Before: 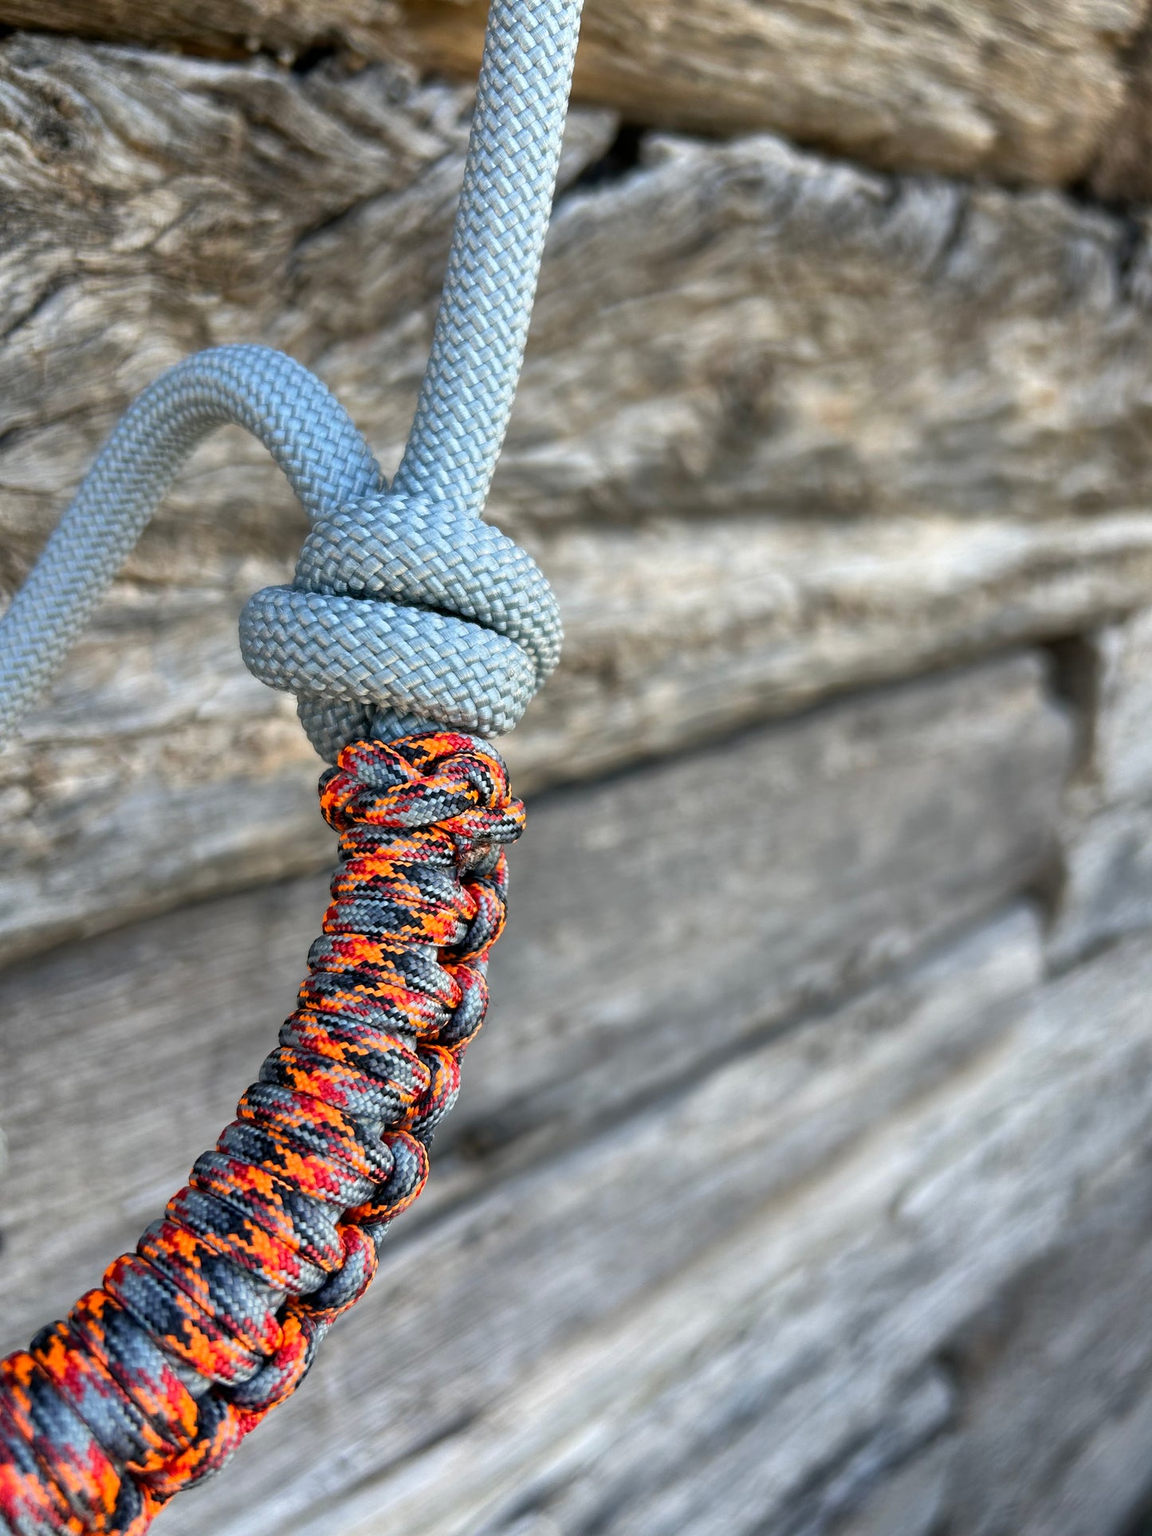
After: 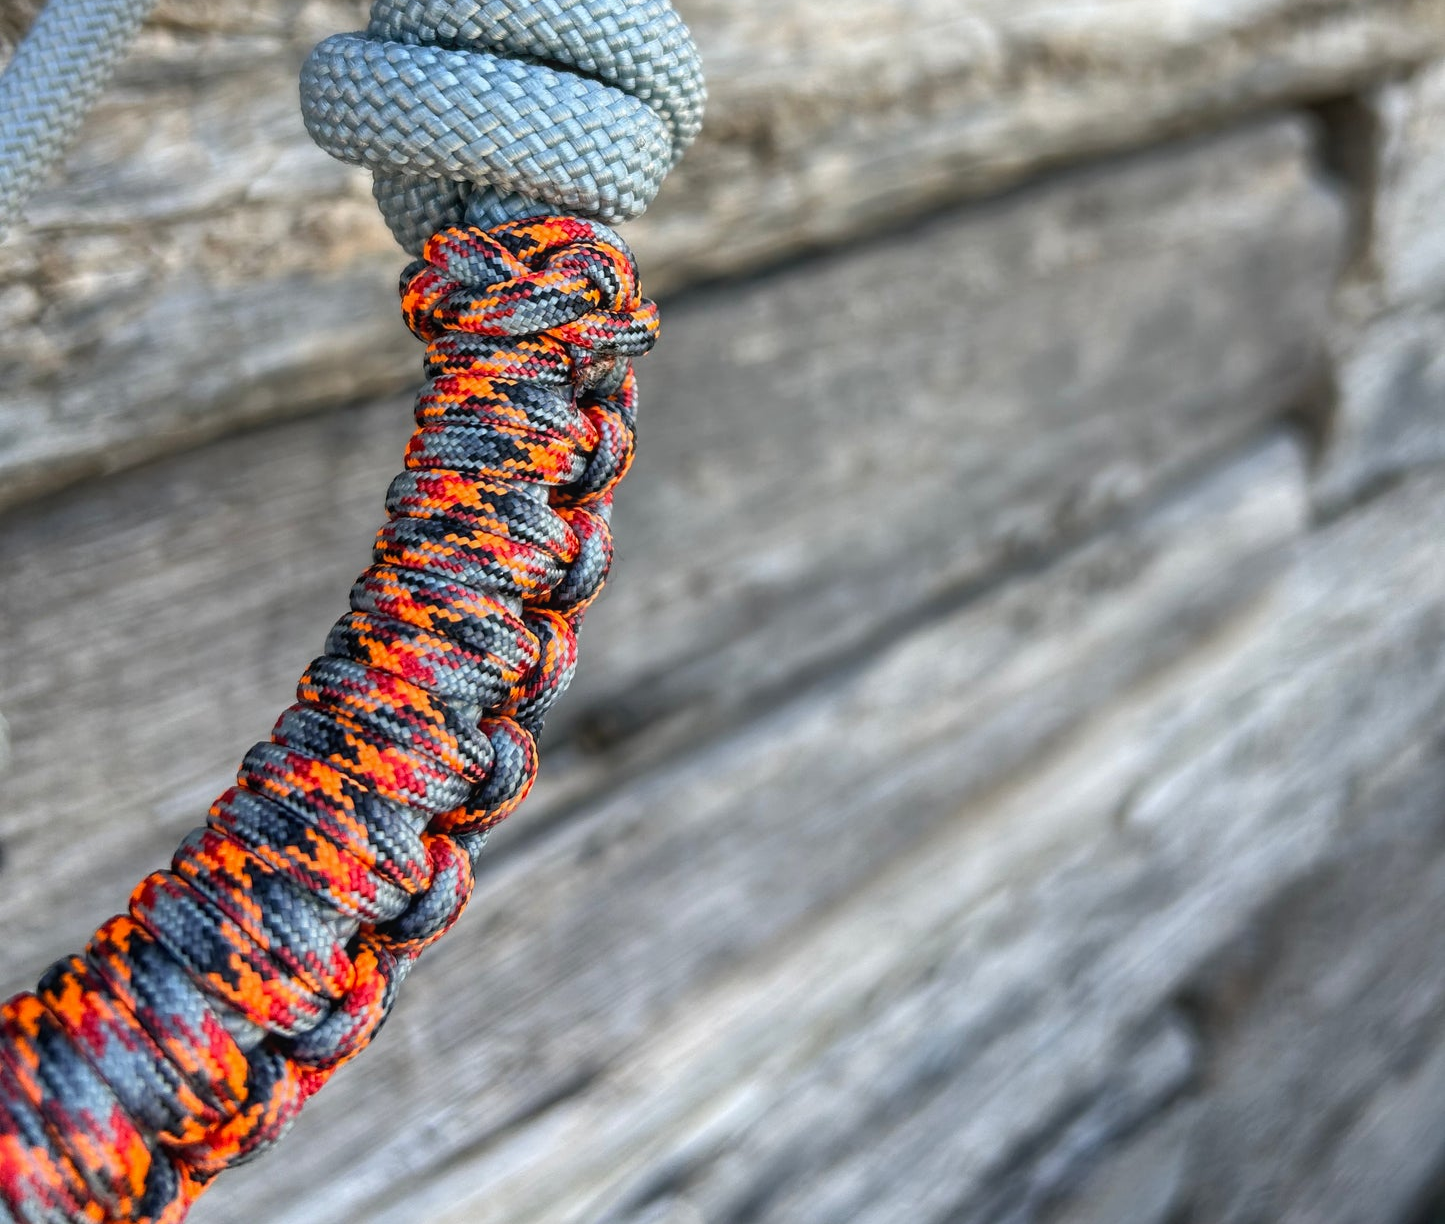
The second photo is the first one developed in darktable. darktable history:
local contrast: detail 110%
crop and rotate: top 36.435%
